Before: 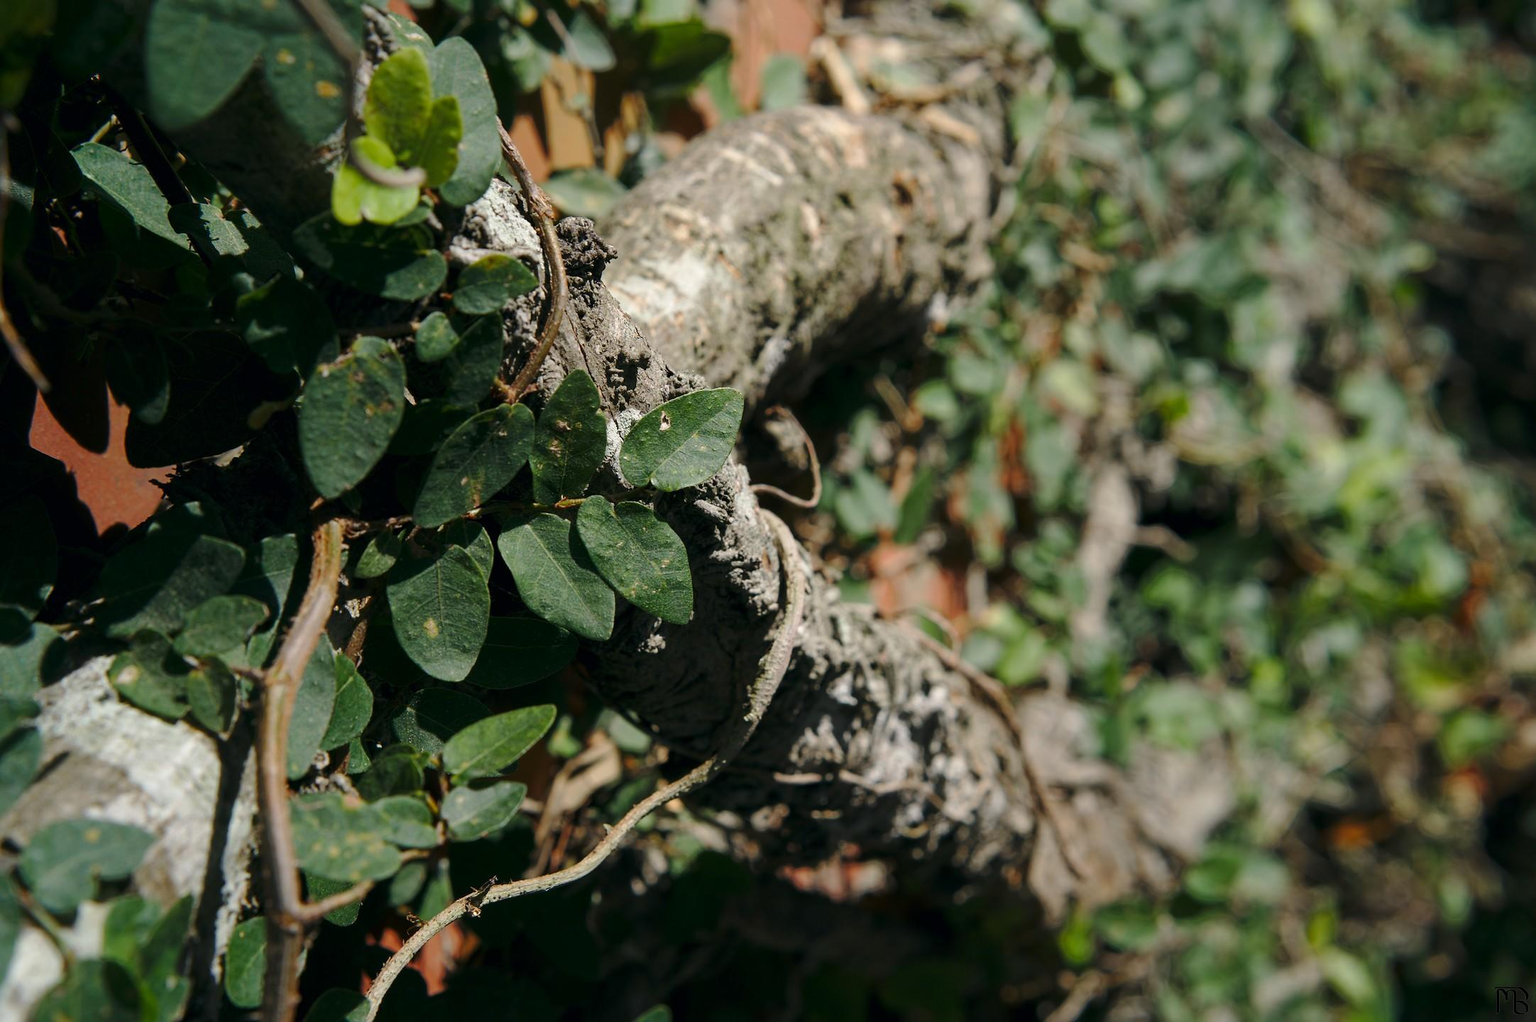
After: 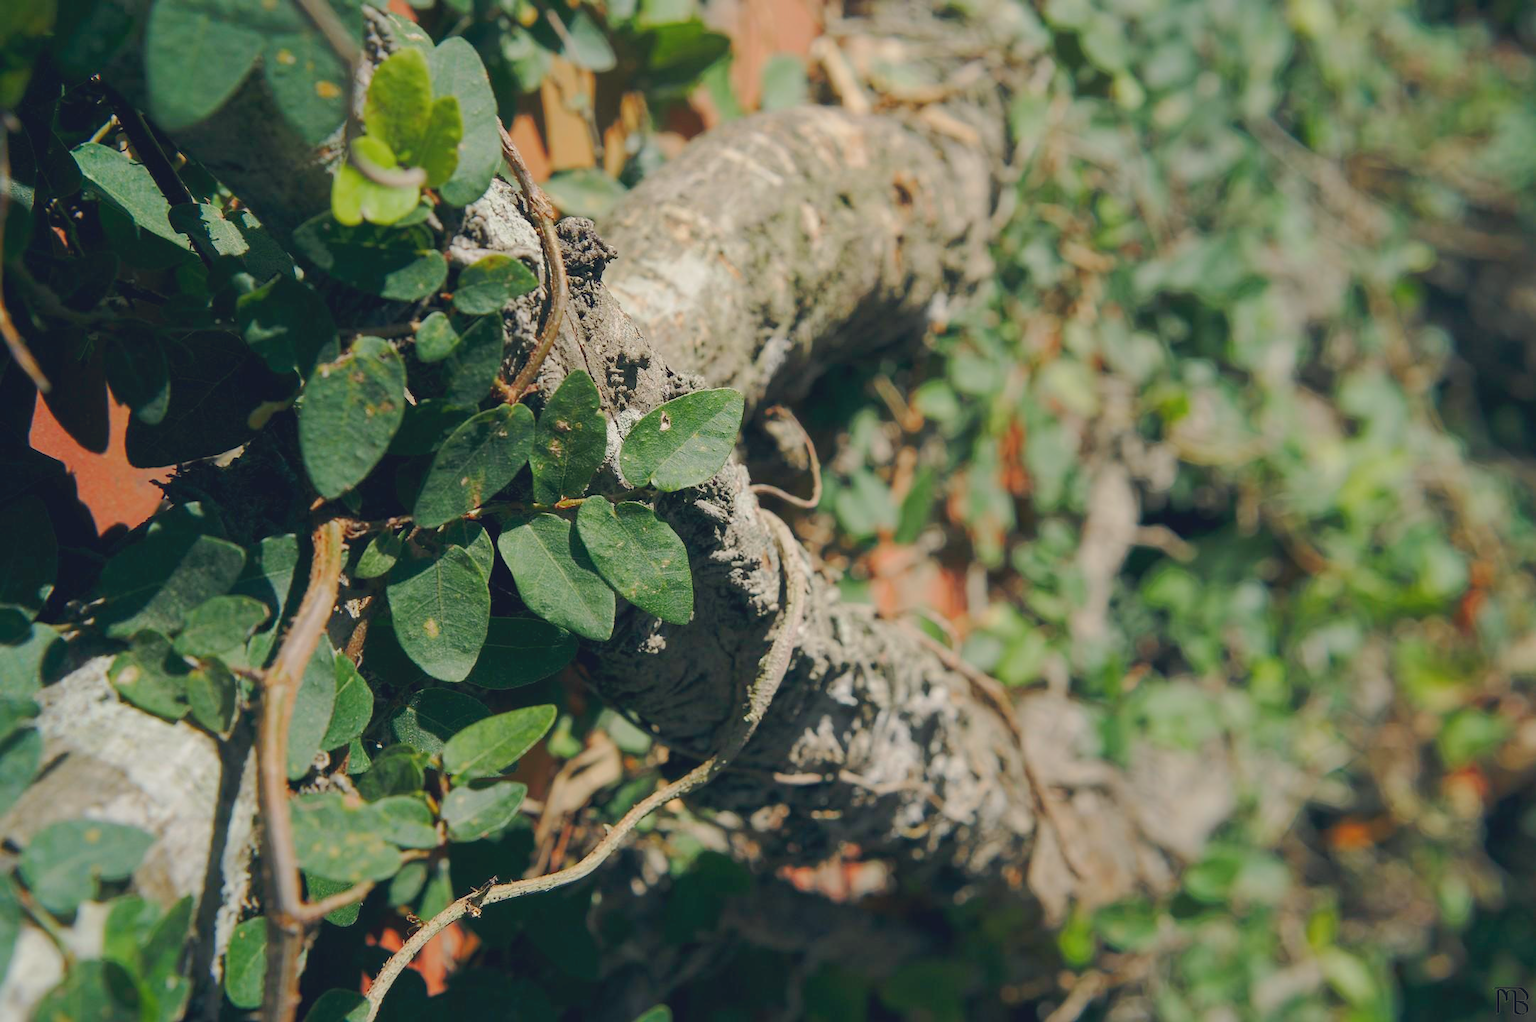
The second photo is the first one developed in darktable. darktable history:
tone curve: curves: ch0 [(0, 0) (0.004, 0.008) (0.077, 0.156) (0.169, 0.29) (0.774, 0.774) (0.988, 0.926)], color space Lab, linked channels, preserve colors none
color balance rgb: shadows lift › hue 87.51°, highlights gain › chroma 1.62%, highlights gain › hue 55.1°, global offset › chroma 0.1%, global offset › hue 253.66°, linear chroma grading › global chroma 0.5%
color balance: lift [1.004, 1.002, 1.002, 0.998], gamma [1, 1.007, 1.002, 0.993], gain [1, 0.977, 1.013, 1.023], contrast -3.64%
